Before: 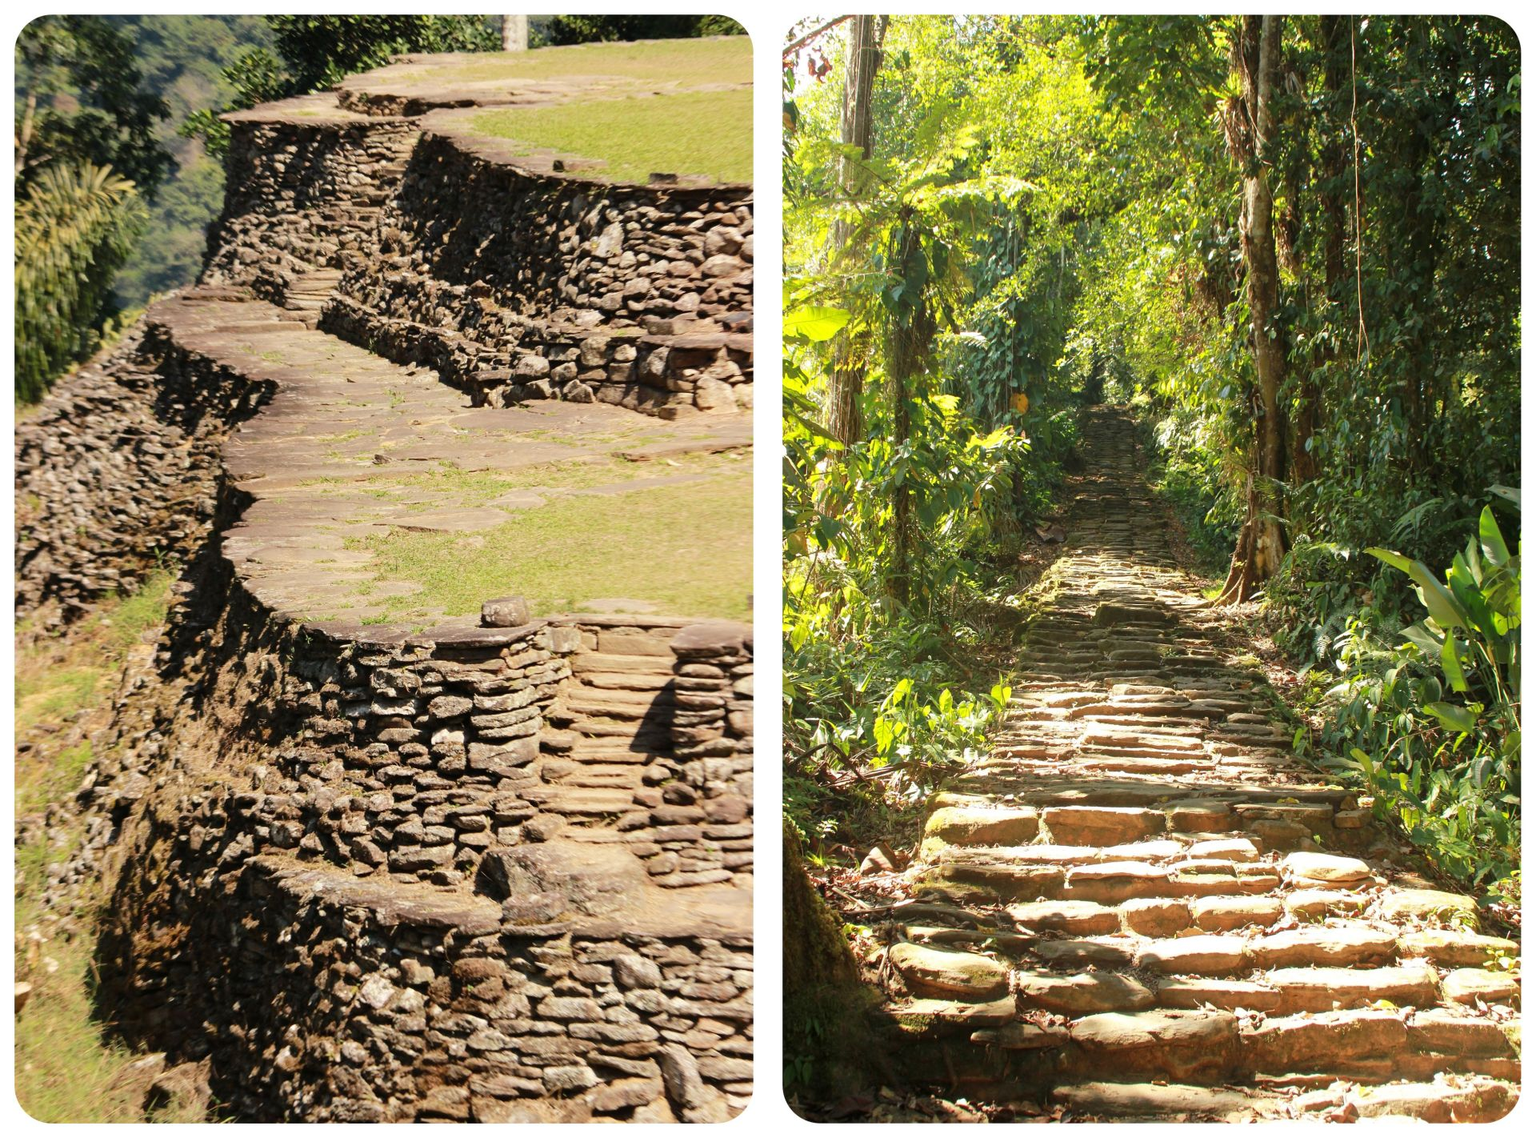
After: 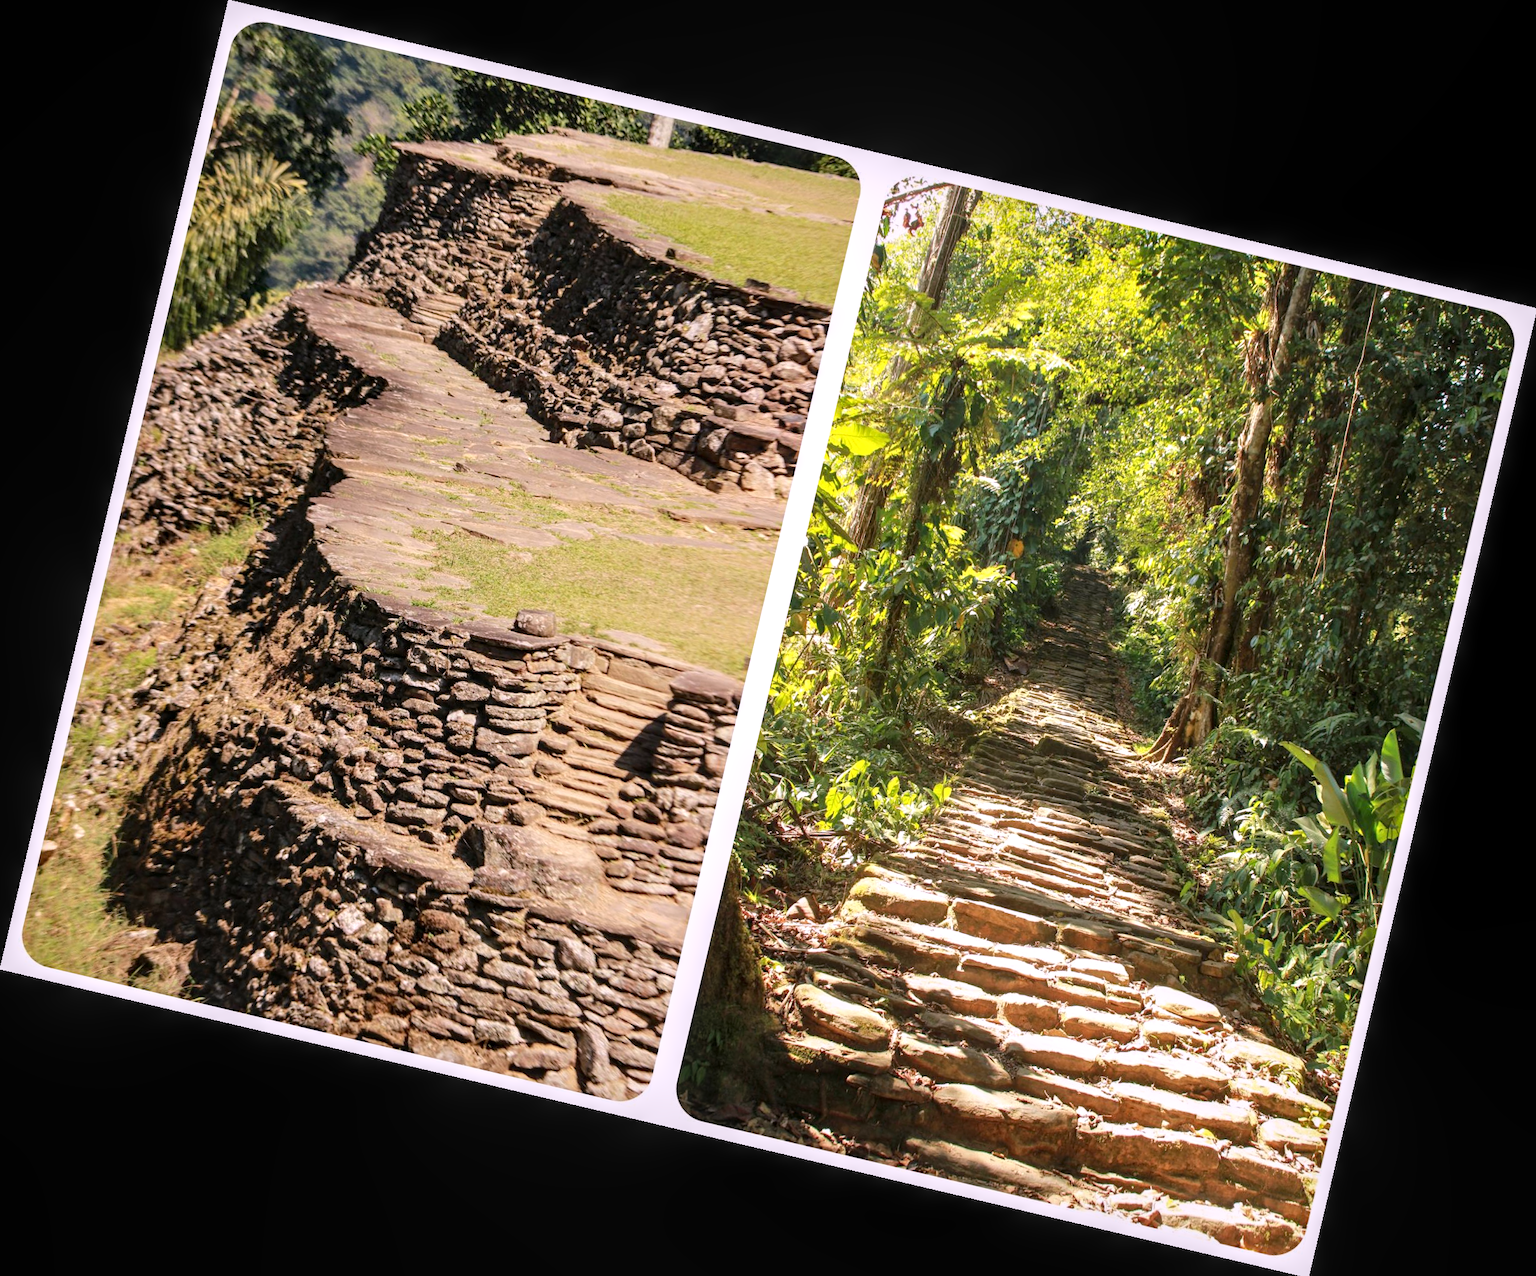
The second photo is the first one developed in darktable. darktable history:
white balance: red 1.05, blue 1.072
local contrast: detail 130%
rotate and perspective: rotation 13.27°, automatic cropping off
